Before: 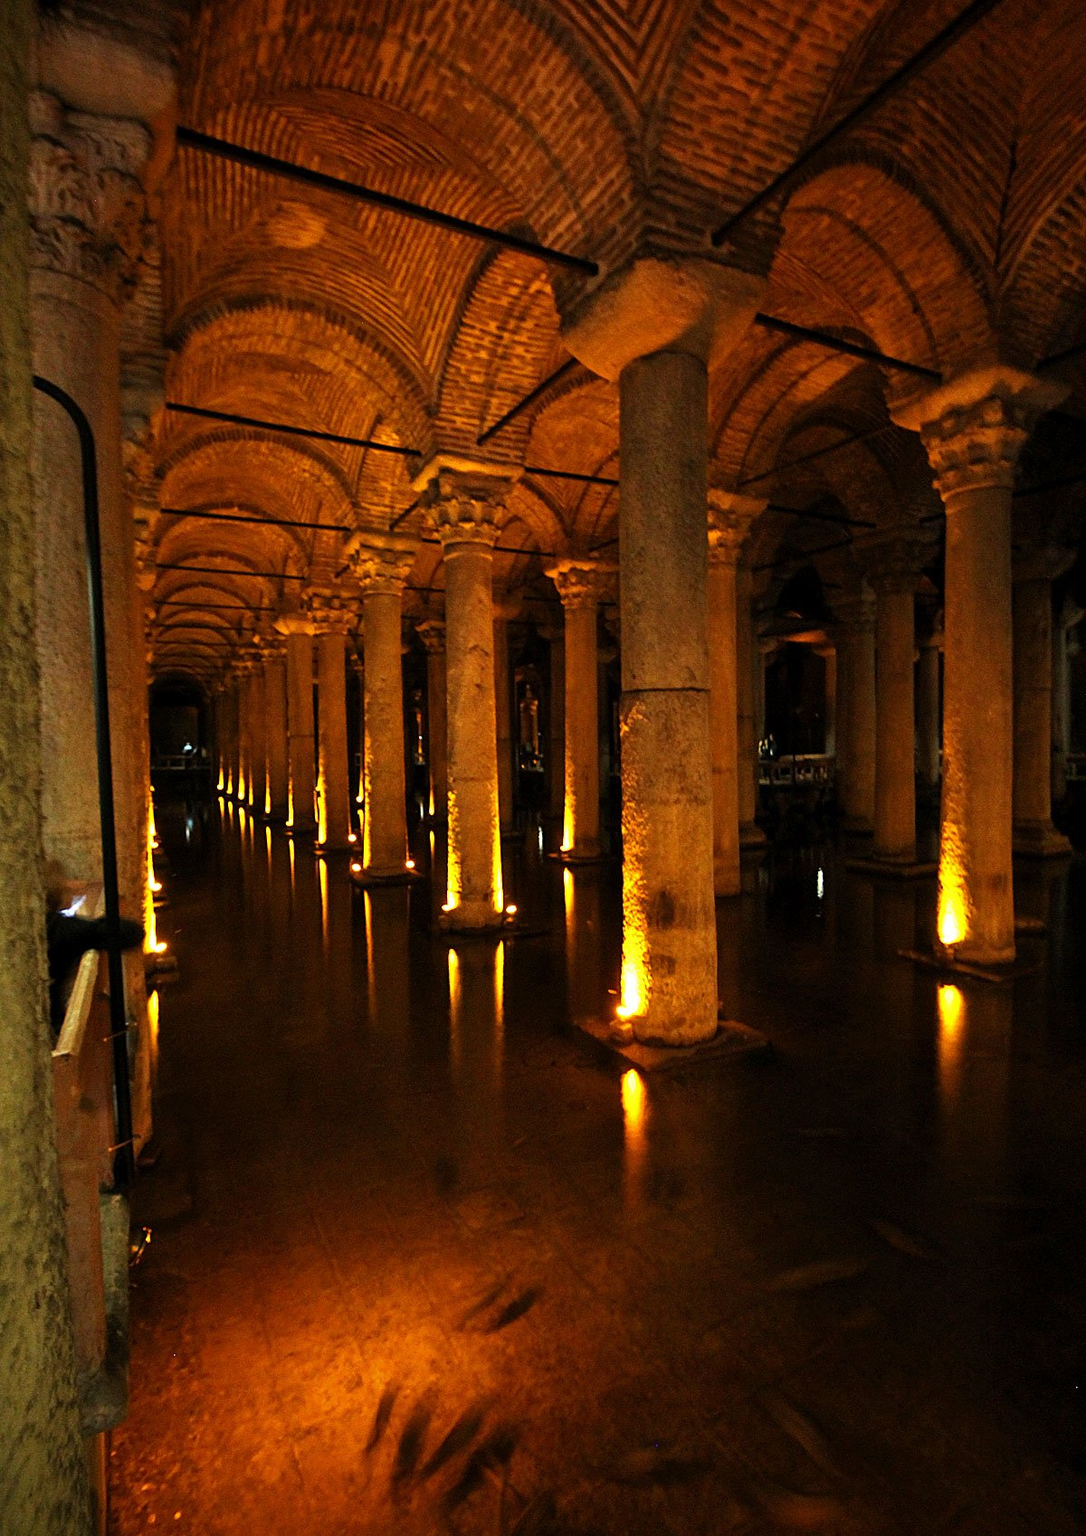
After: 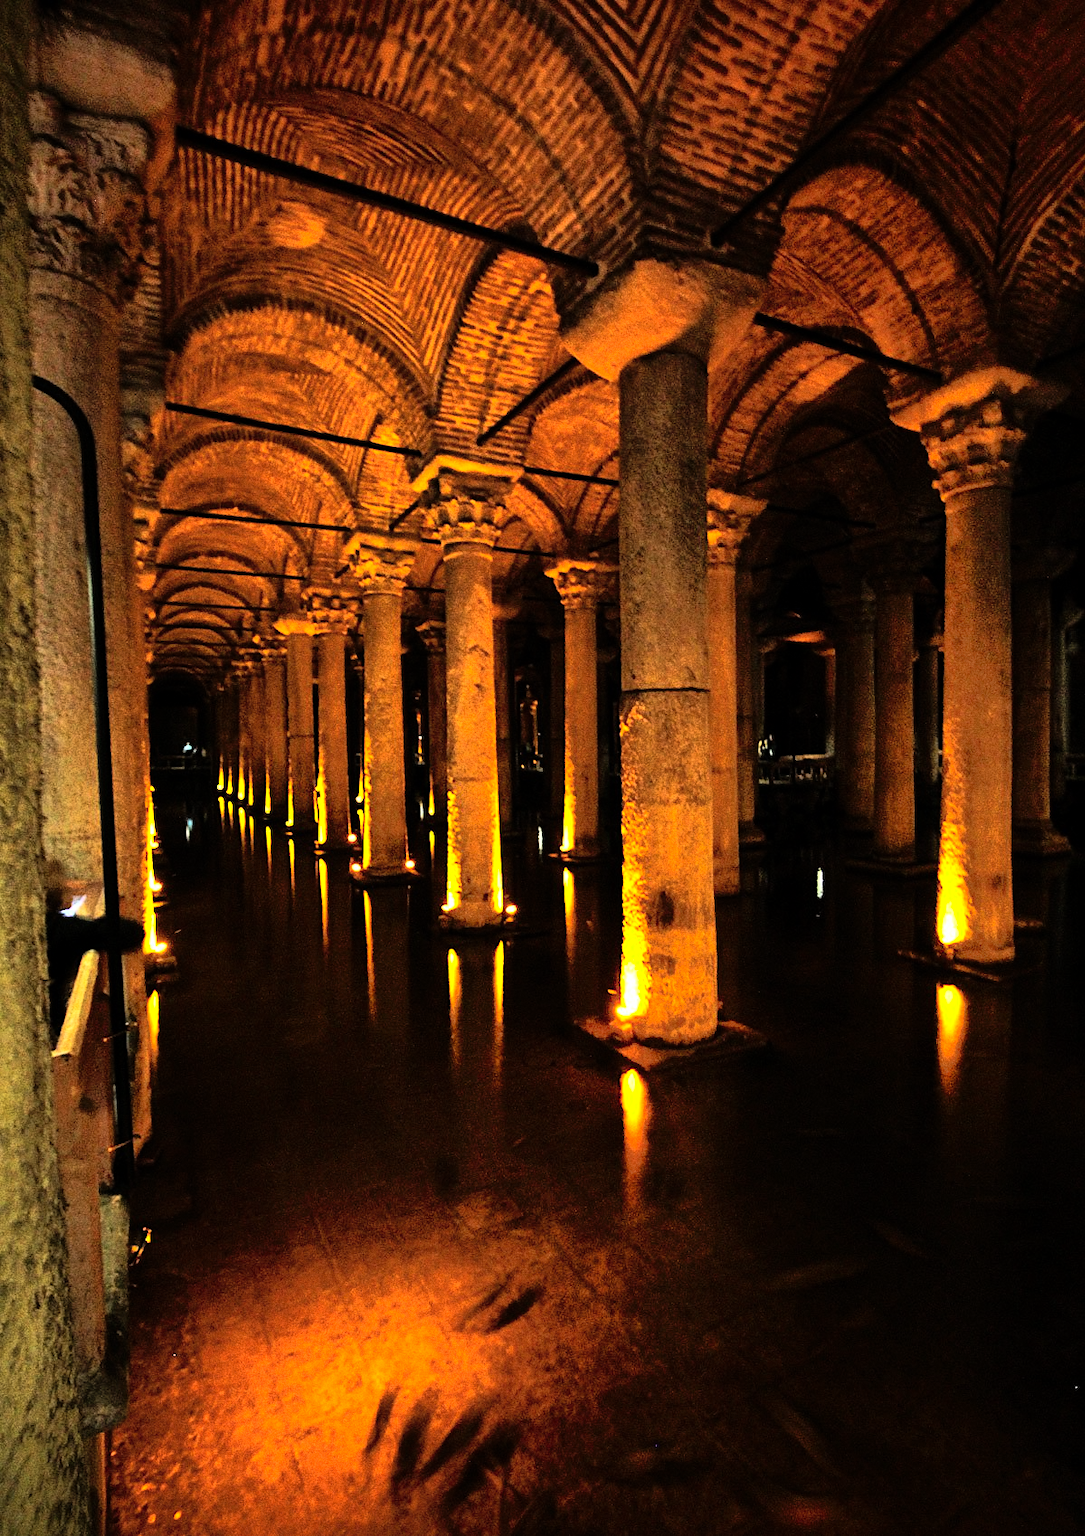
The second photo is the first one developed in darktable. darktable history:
shadows and highlights: on, module defaults
grain: coarseness 7.08 ISO, strength 21.67%, mid-tones bias 59.58%
rgb curve: curves: ch0 [(0, 0) (0.21, 0.15) (0.24, 0.21) (0.5, 0.75) (0.75, 0.96) (0.89, 0.99) (1, 1)]; ch1 [(0, 0.02) (0.21, 0.13) (0.25, 0.2) (0.5, 0.67) (0.75, 0.9) (0.89, 0.97) (1, 1)]; ch2 [(0, 0.02) (0.21, 0.13) (0.25, 0.2) (0.5, 0.67) (0.75, 0.9) (0.89, 0.97) (1, 1)], compensate middle gray true
contrast brightness saturation: saturation -0.05
